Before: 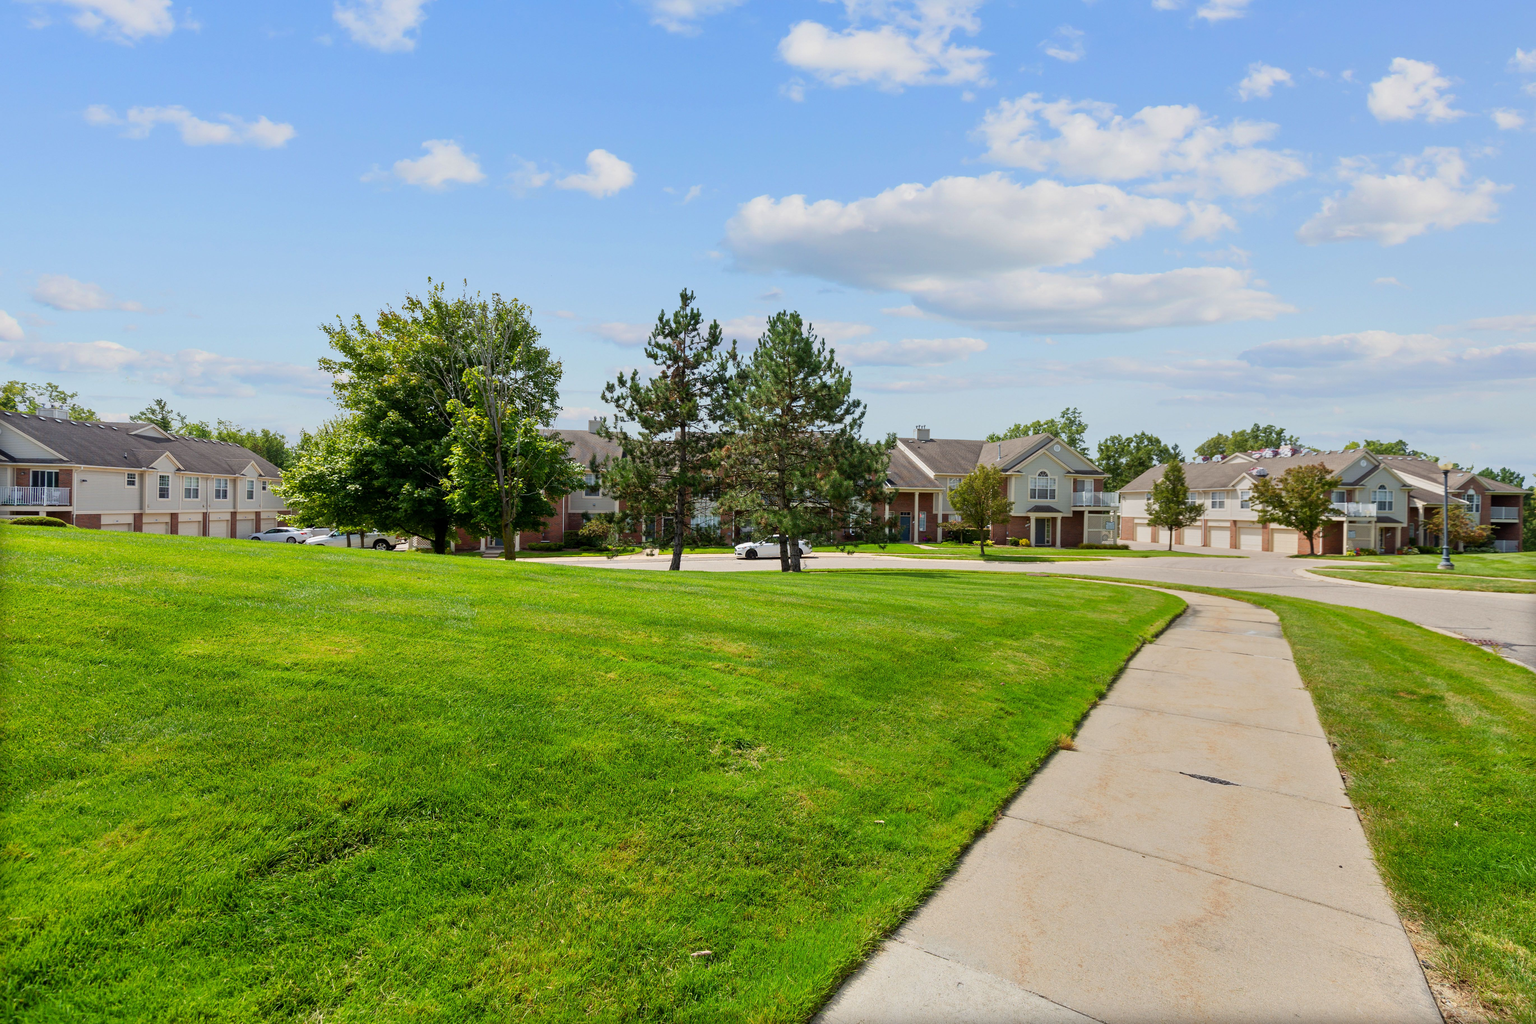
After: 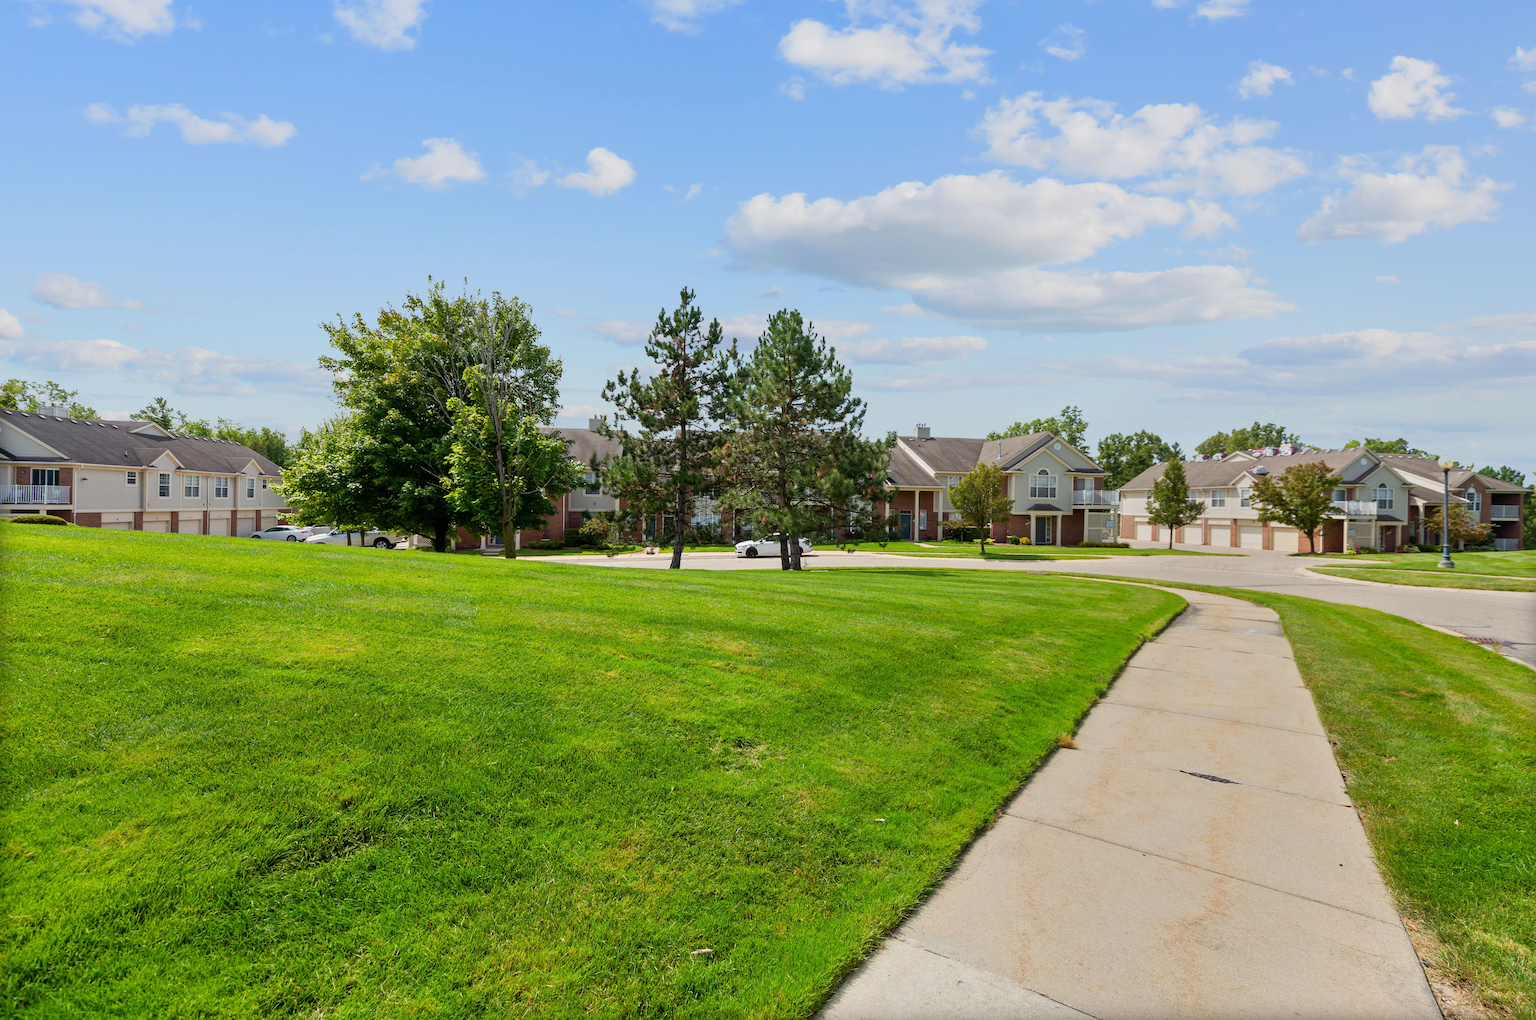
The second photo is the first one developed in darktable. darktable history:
crop: top 0.215%, bottom 0.119%
